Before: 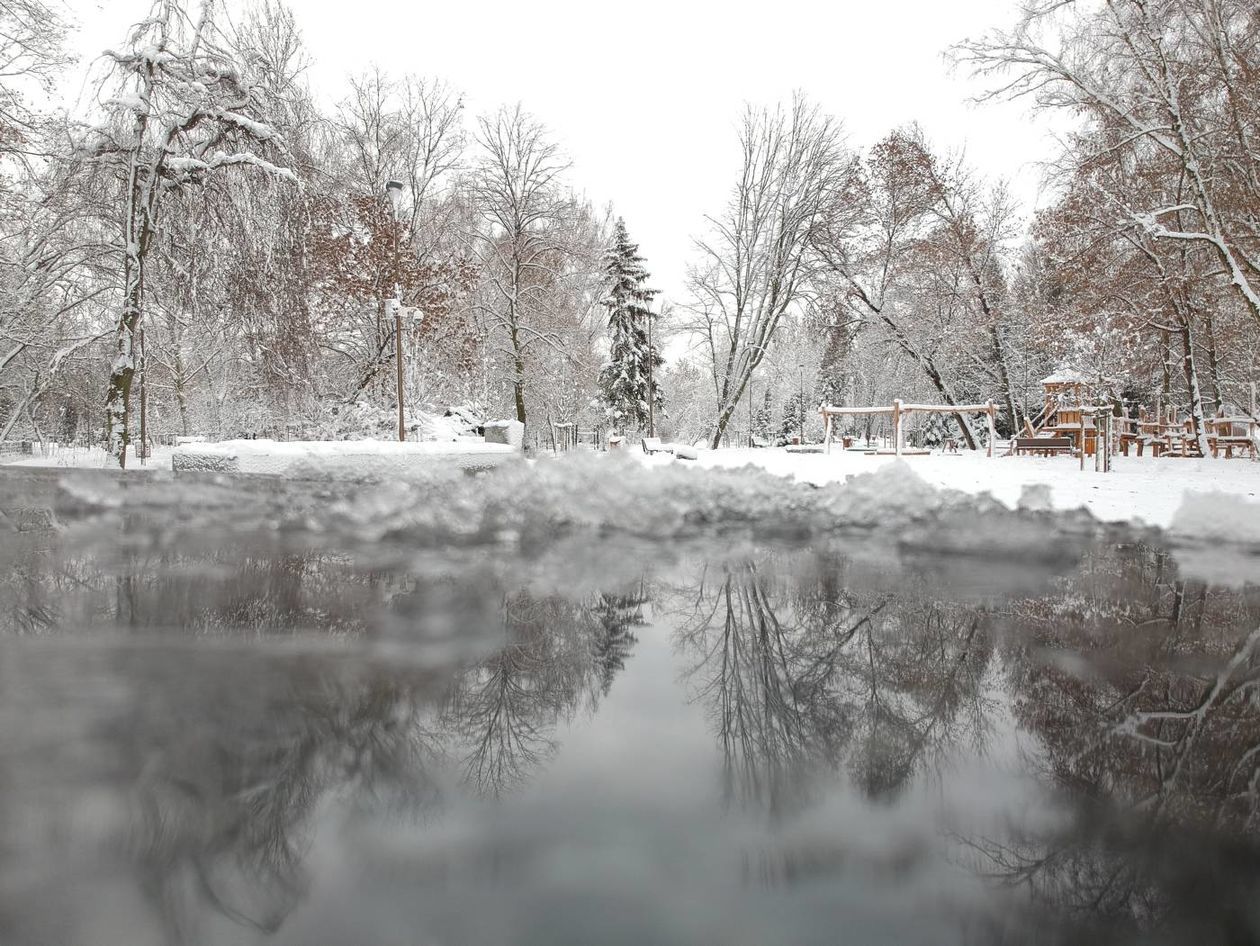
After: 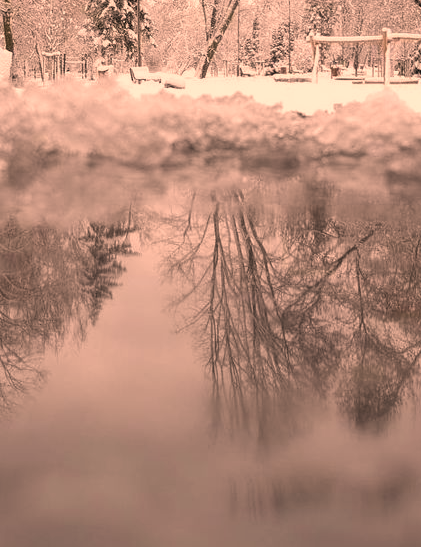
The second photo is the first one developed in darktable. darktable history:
color correction: highlights a* 39.72, highlights b* 39.86, saturation 0.686
crop: left 40.669%, top 39.303%, right 25.912%, bottom 2.84%
